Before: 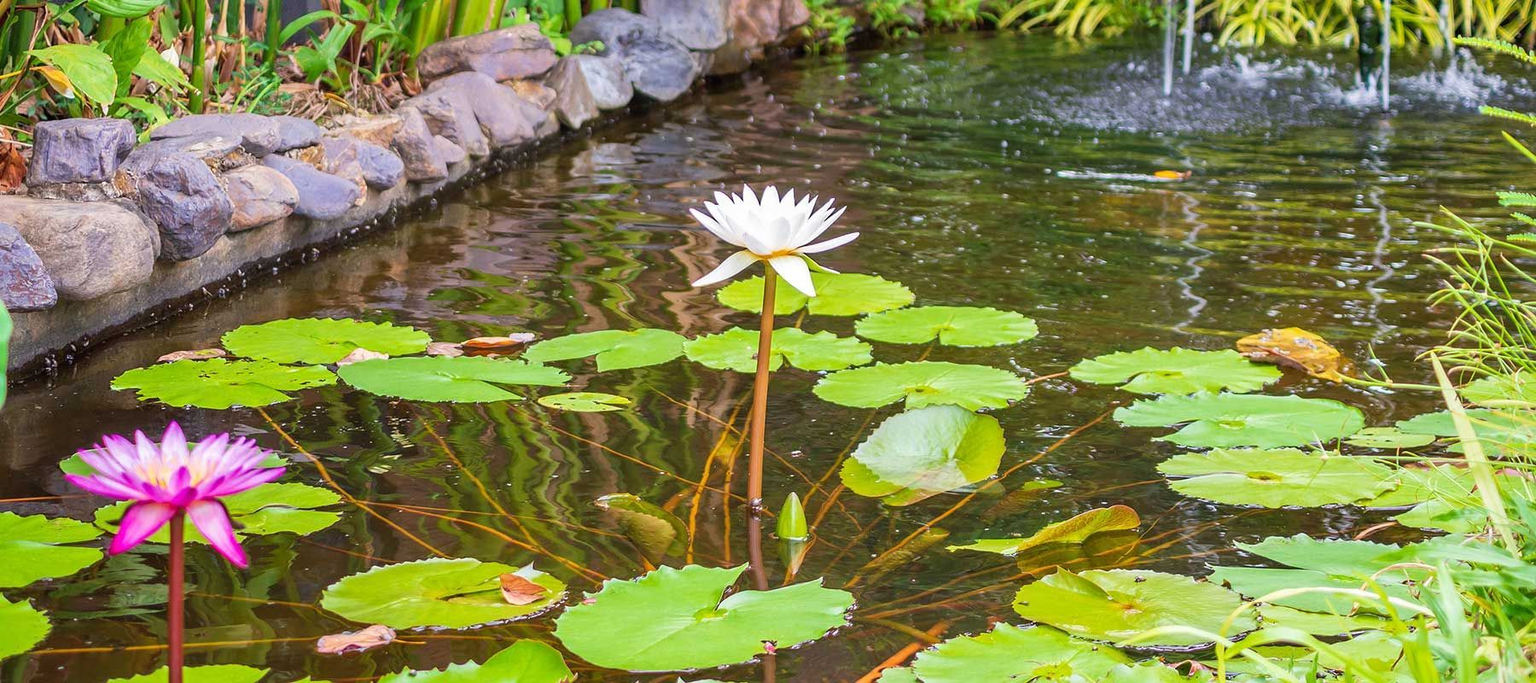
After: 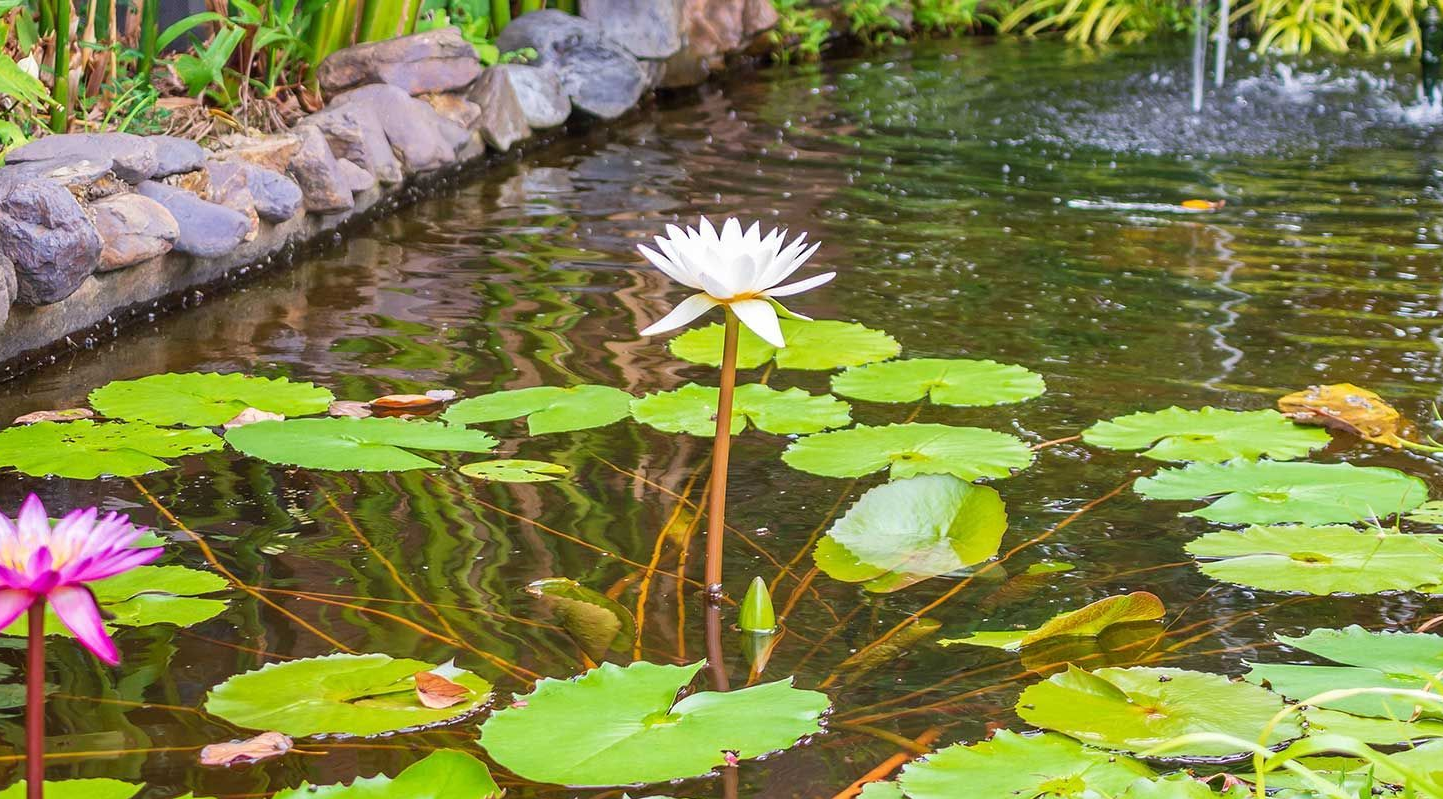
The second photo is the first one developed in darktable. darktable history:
crop and rotate: left 9.517%, right 10.261%
